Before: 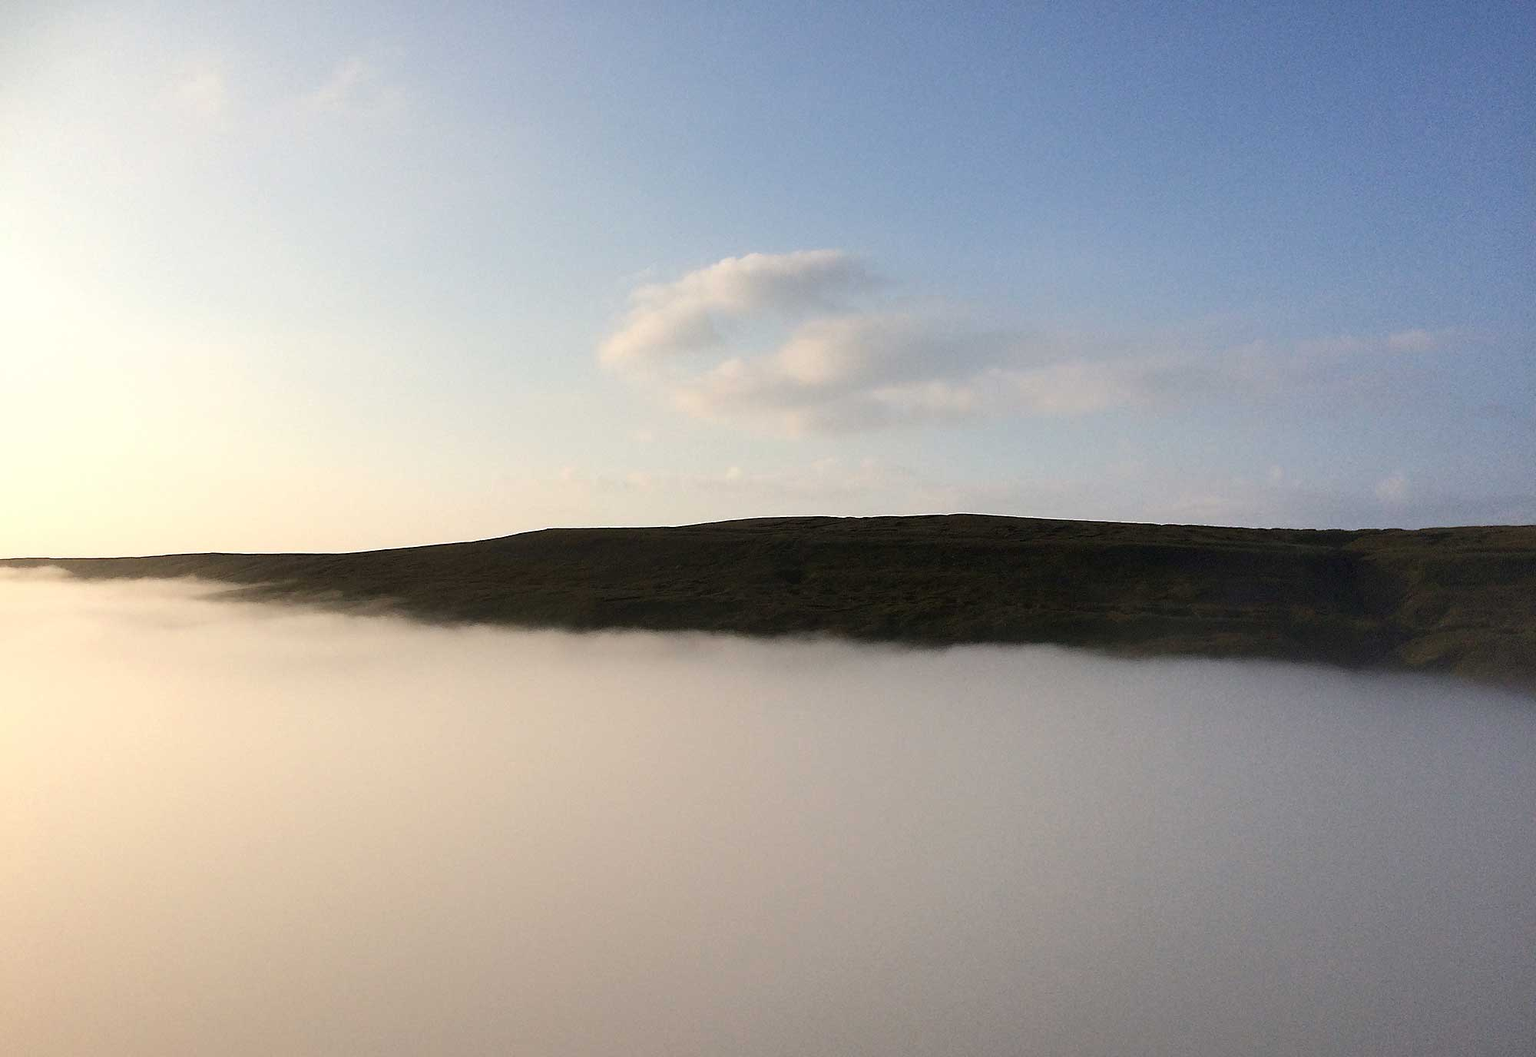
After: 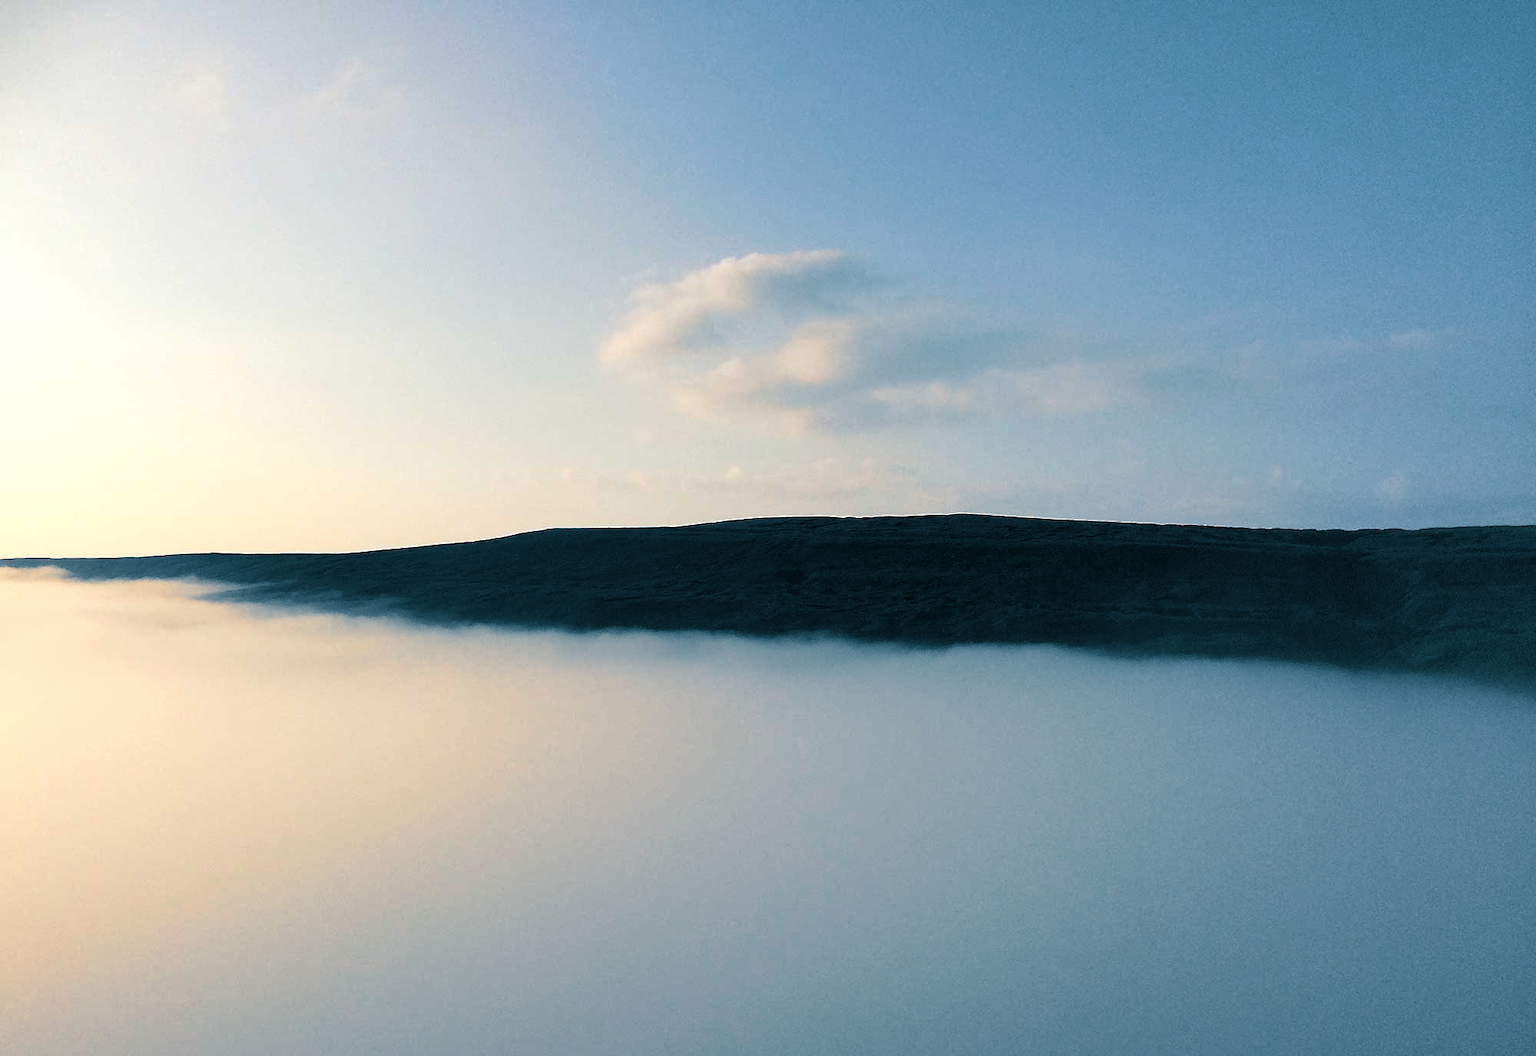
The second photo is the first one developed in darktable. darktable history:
split-toning: shadows › hue 212.4°, balance -70
tone equalizer: -8 EV -1.84 EV, -7 EV -1.16 EV, -6 EV -1.62 EV, smoothing diameter 25%, edges refinement/feathering 10, preserve details guided filter
